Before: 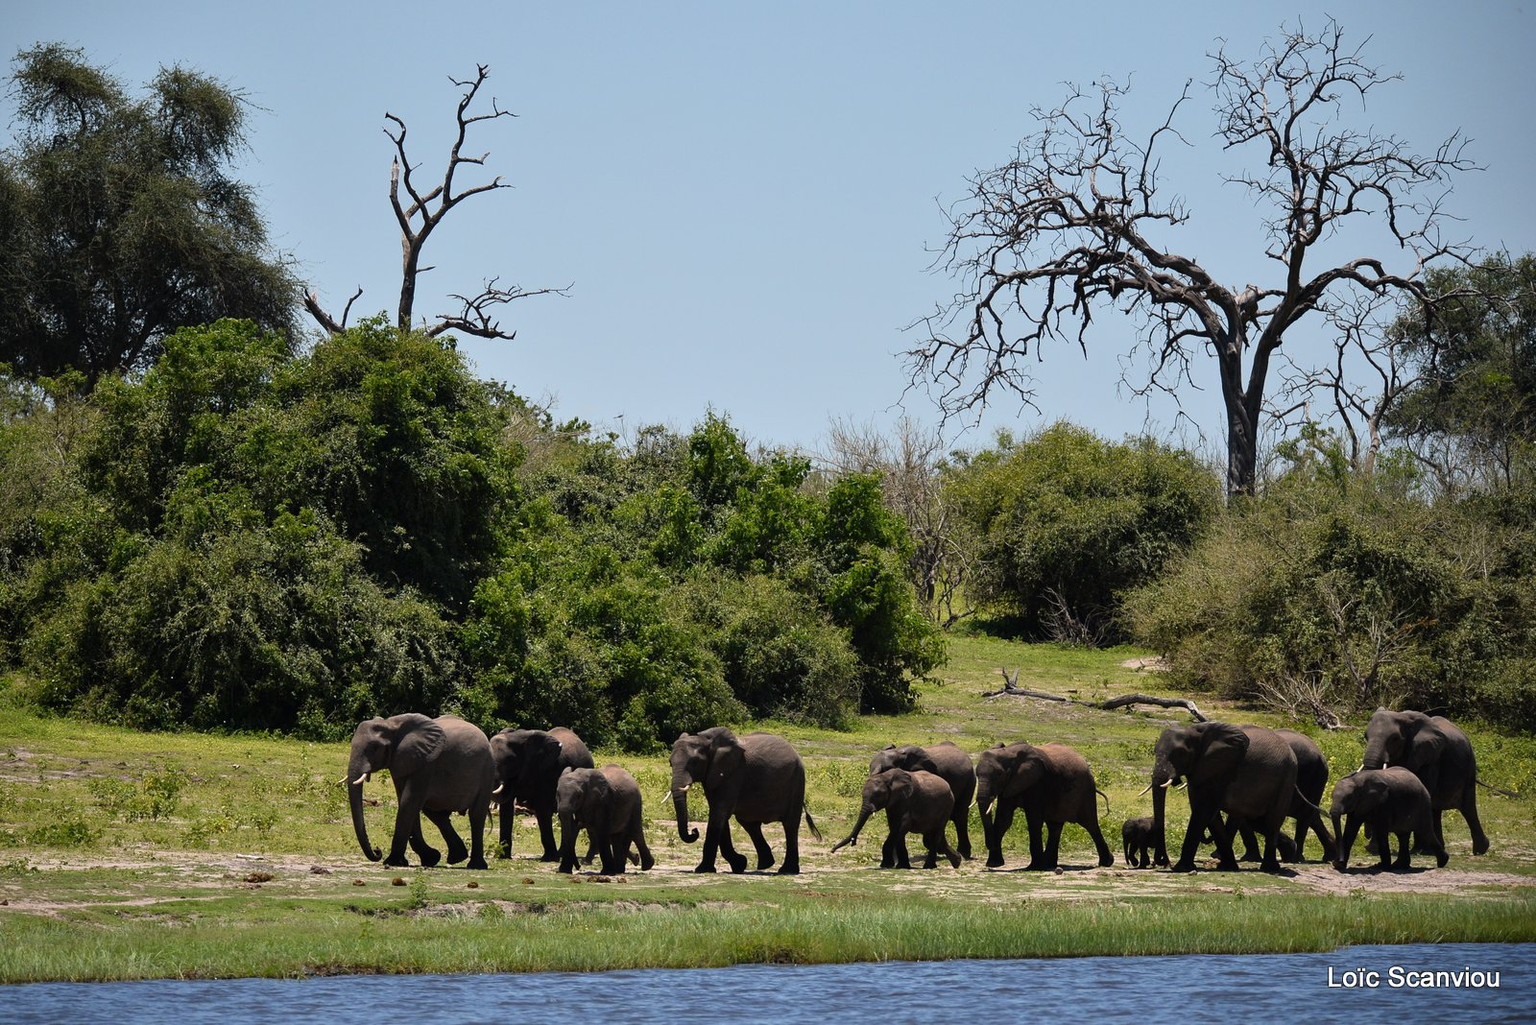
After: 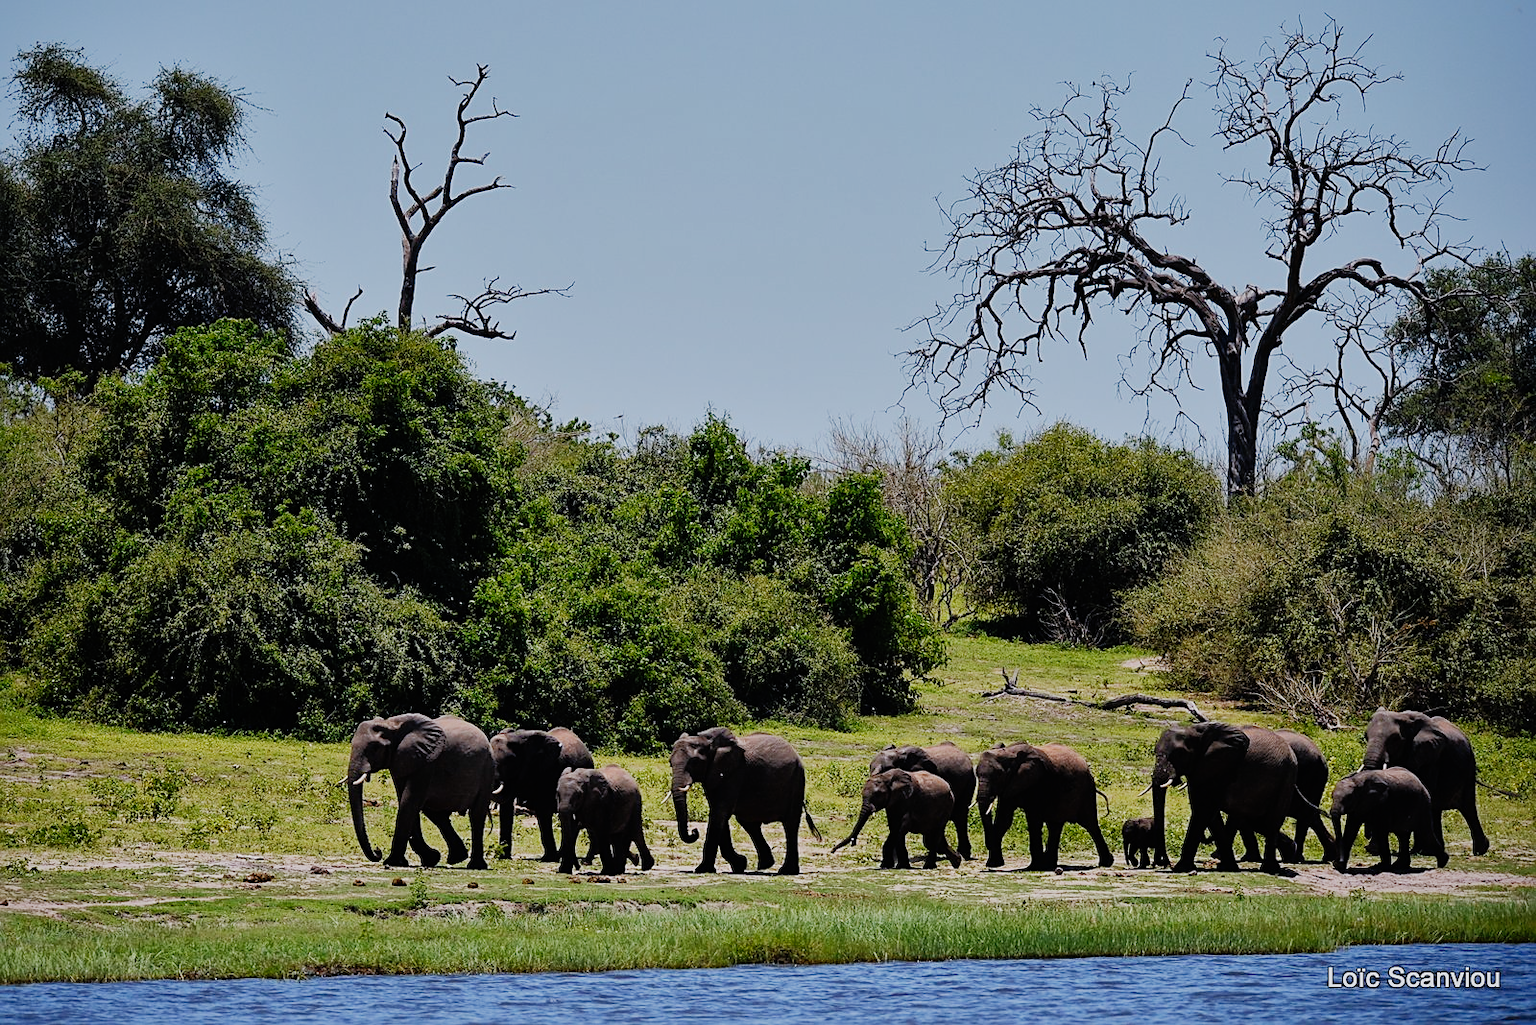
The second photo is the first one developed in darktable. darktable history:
sigmoid: contrast 1.69, skew -0.23, preserve hue 0%, red attenuation 0.1, red rotation 0.035, green attenuation 0.1, green rotation -0.017, blue attenuation 0.15, blue rotation -0.052, base primaries Rec2020
sharpen: on, module defaults
contrast brightness saturation: contrast 0.1, brightness 0.03, saturation 0.09
color calibration: illuminant as shot in camera, x 0.358, y 0.373, temperature 4628.91 K
shadows and highlights: highlights -60
